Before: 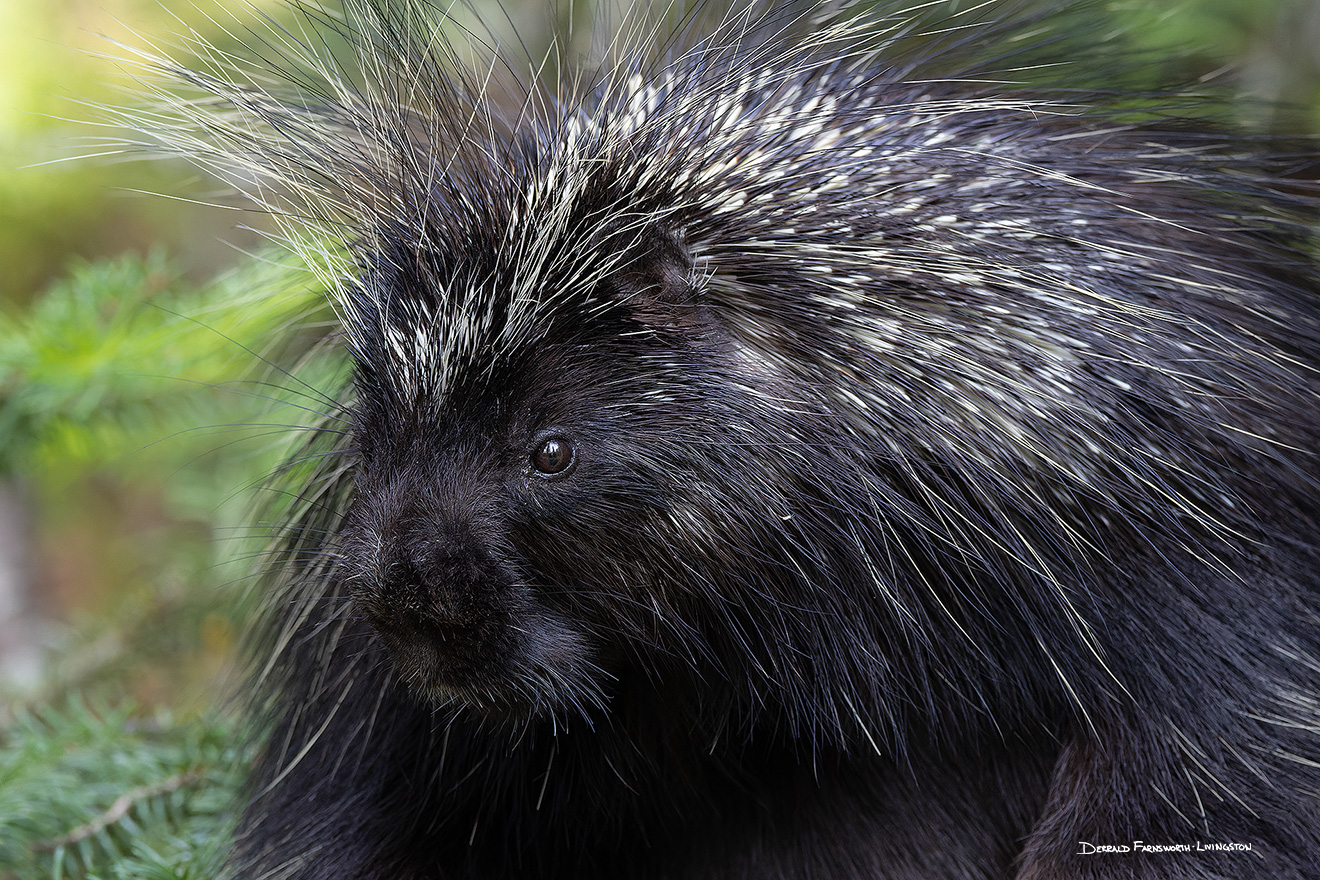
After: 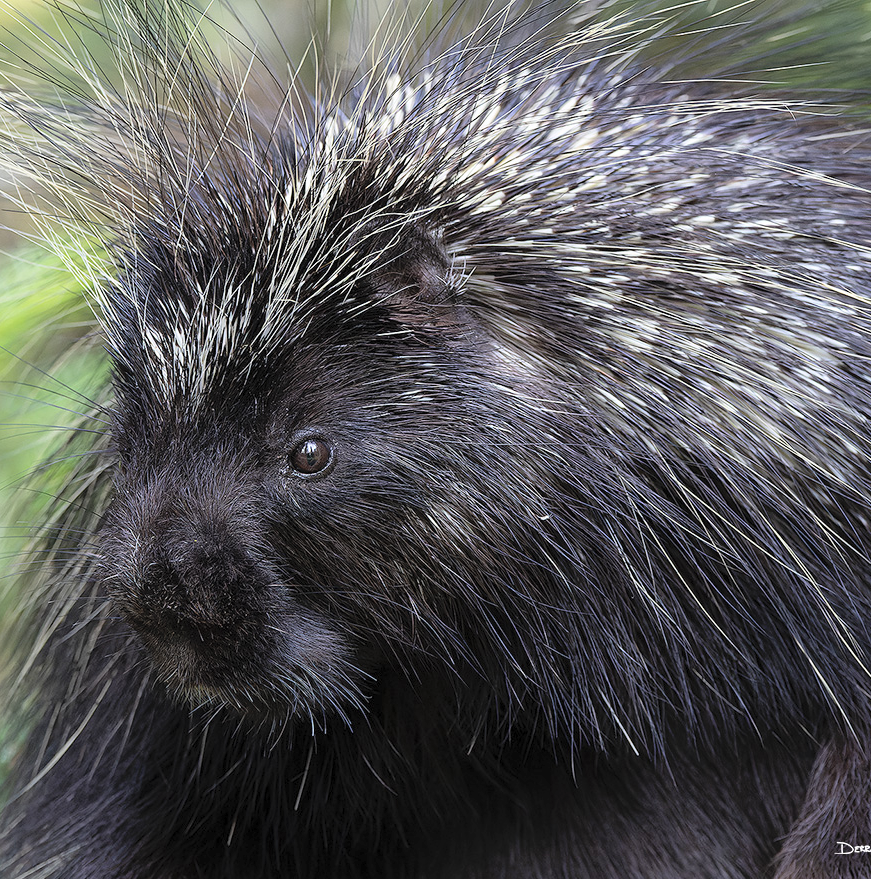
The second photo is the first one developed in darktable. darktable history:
crop and rotate: left 18.442%, right 15.508%
contrast brightness saturation: contrast 0.14, brightness 0.21
shadows and highlights: shadows 25, highlights -25
